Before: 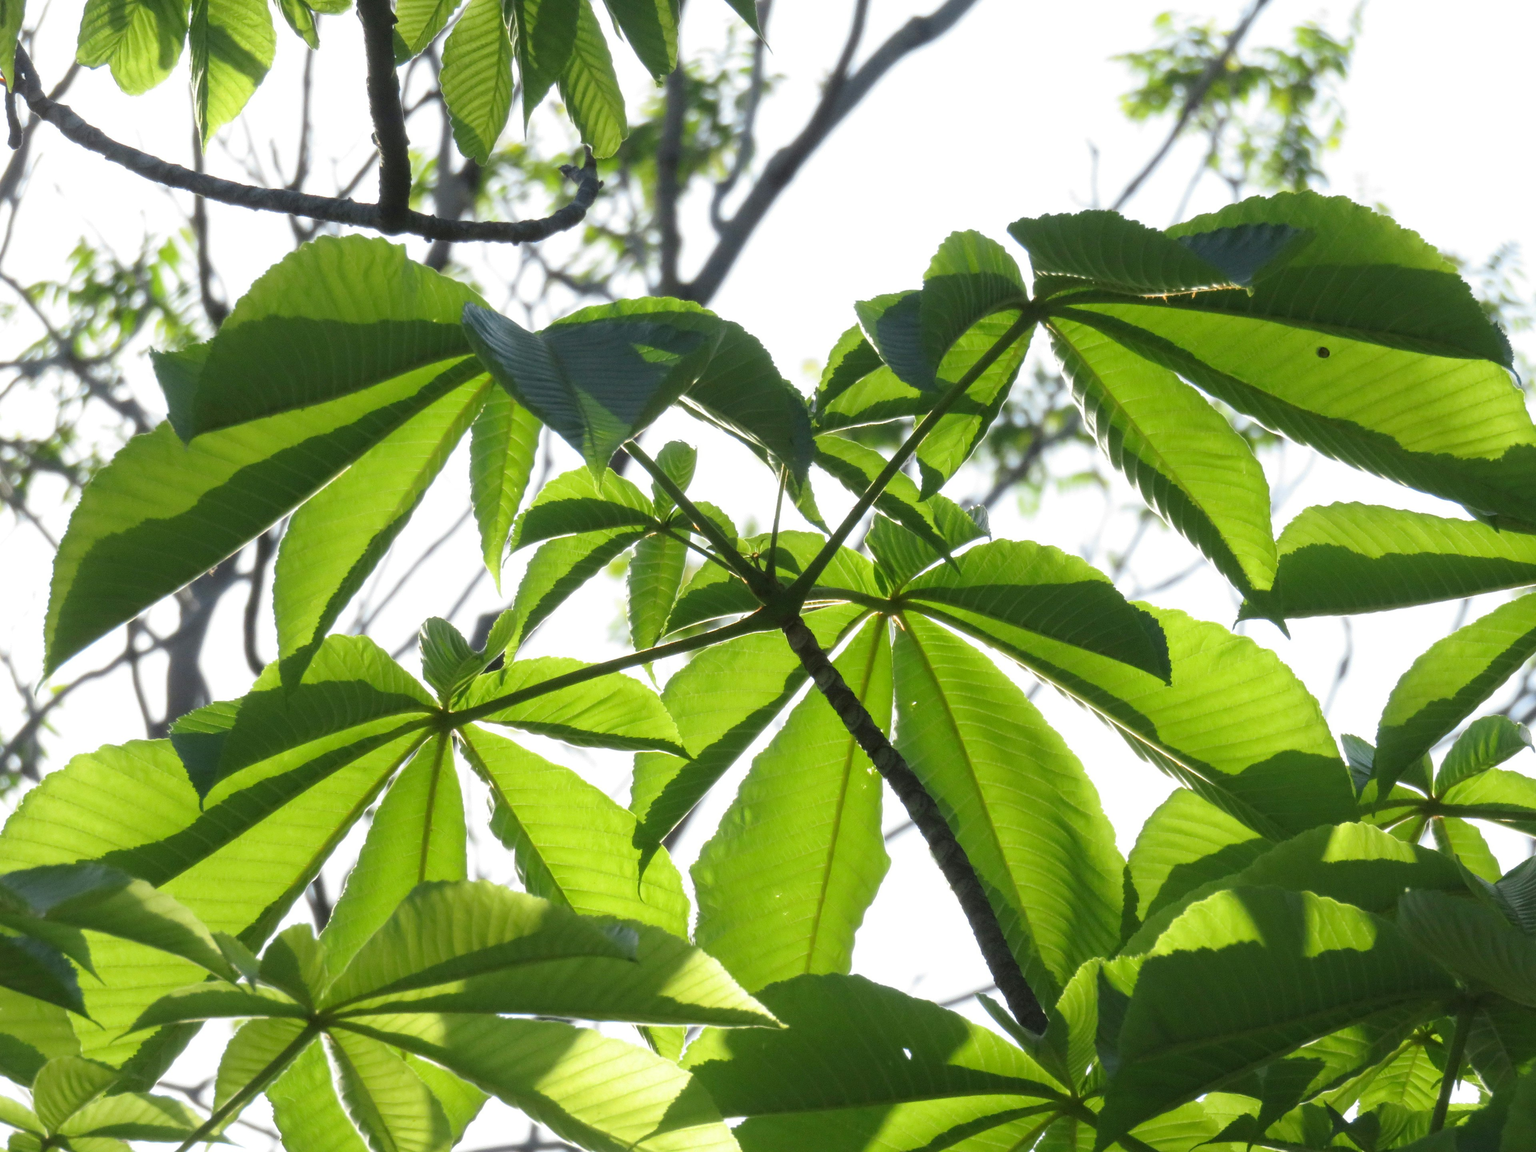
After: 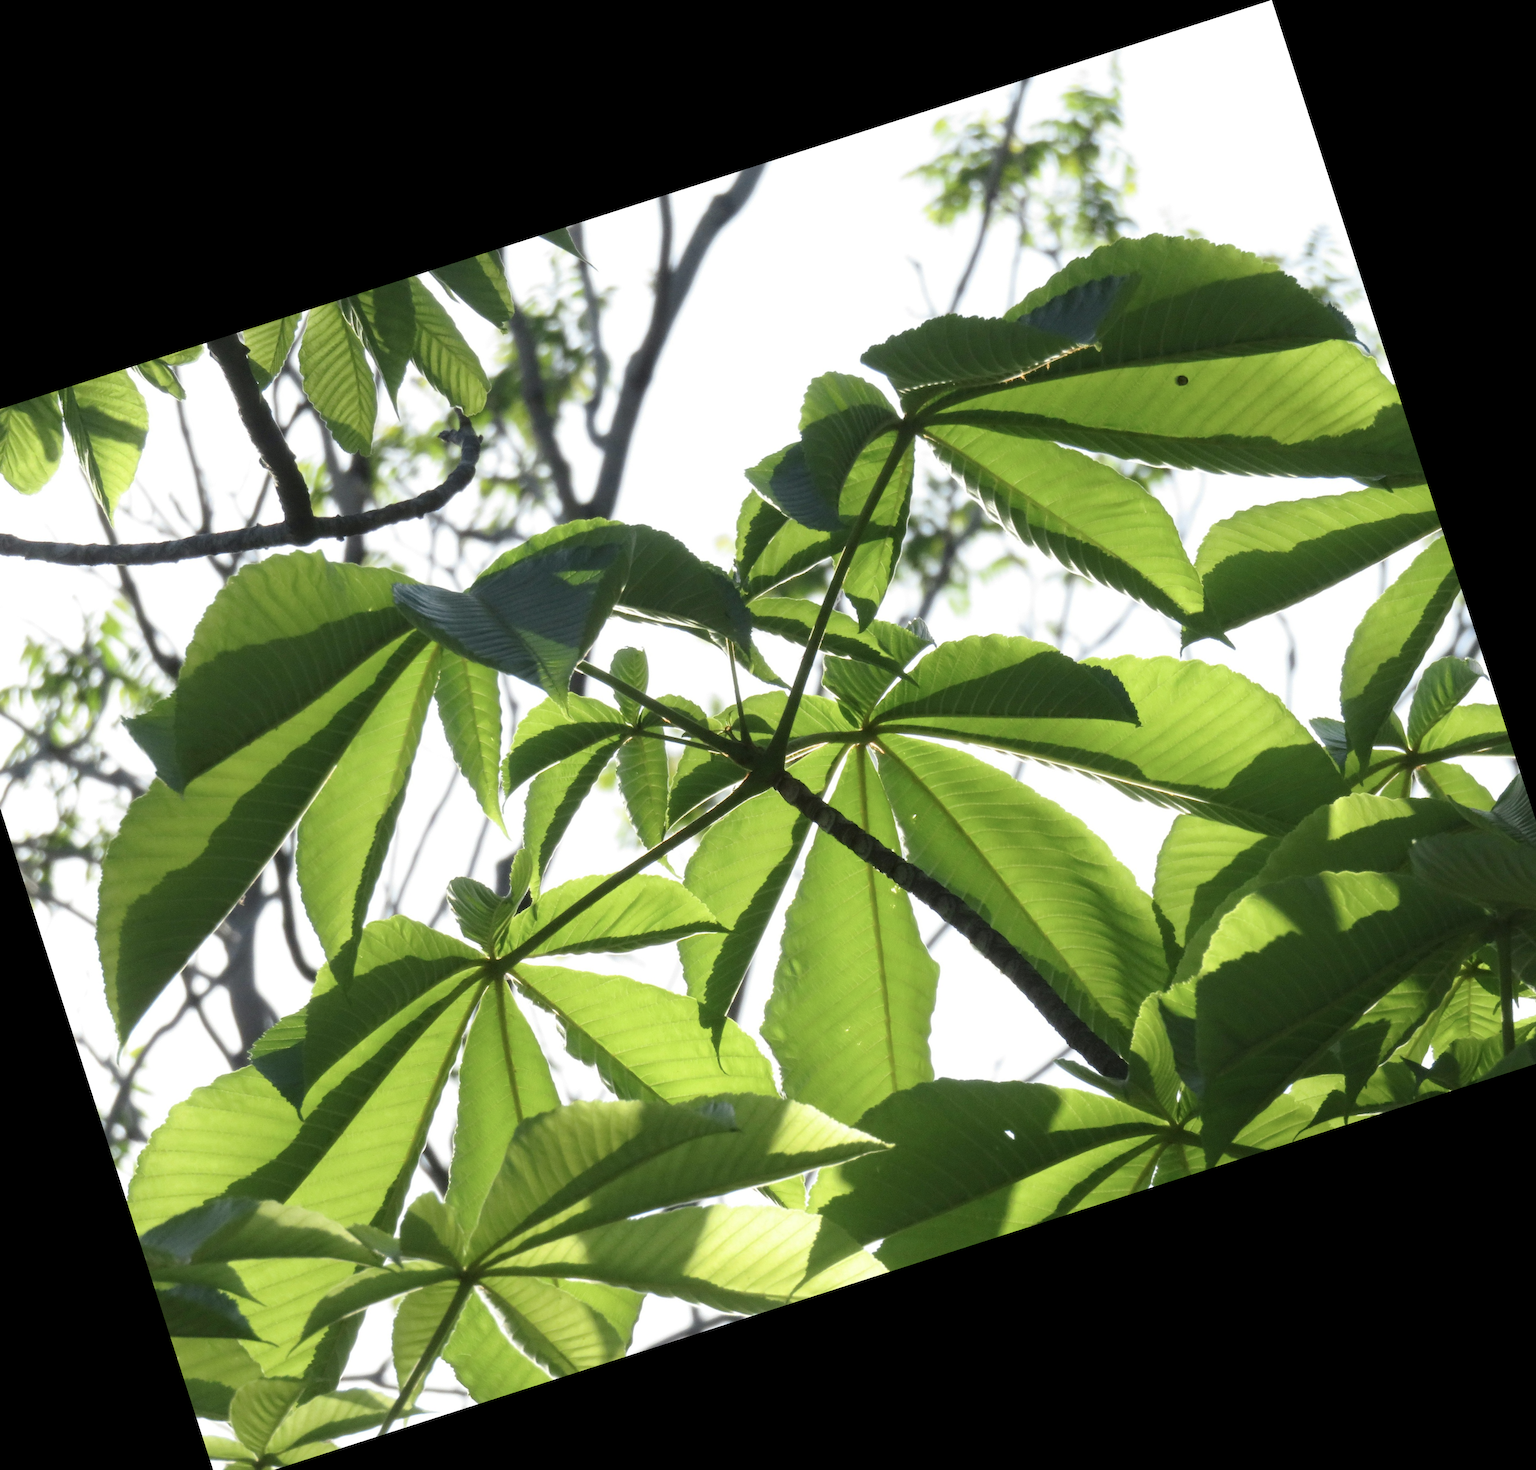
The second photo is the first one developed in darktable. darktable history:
crop and rotate: angle 17.84°, left 6.742%, right 4.064%, bottom 1.081%
contrast brightness saturation: contrast 0.112, saturation -0.172
